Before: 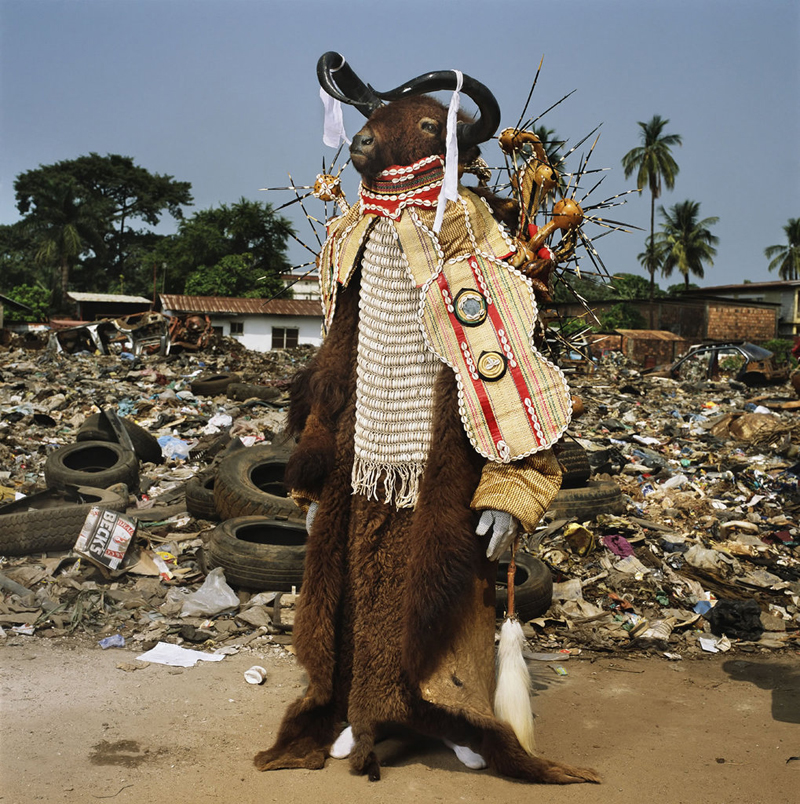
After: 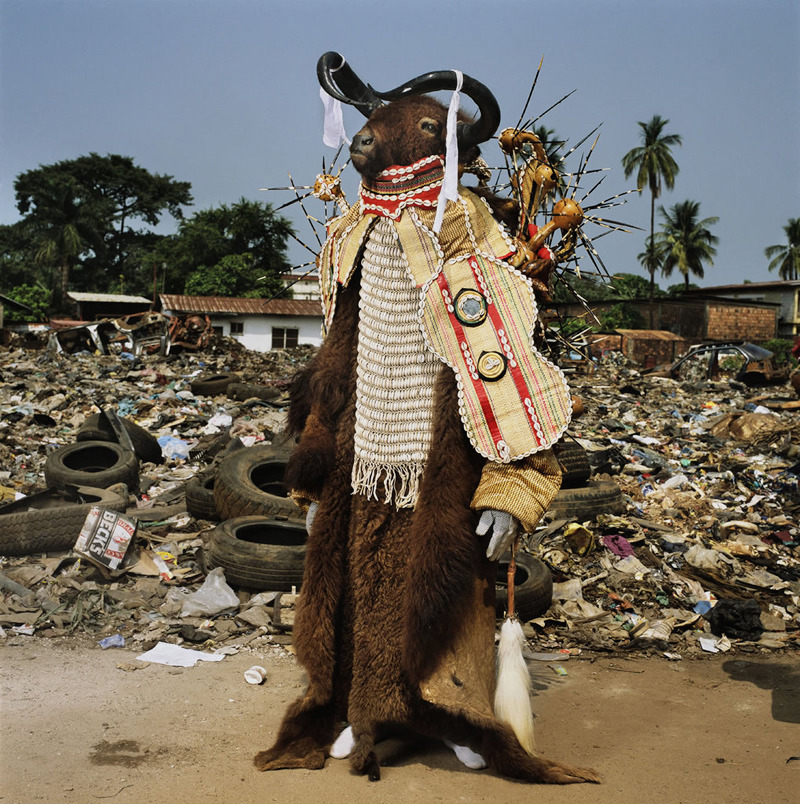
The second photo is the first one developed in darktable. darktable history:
filmic rgb: black relative exposure -11.35 EV, white relative exposure 3.22 EV, hardness 6.76, color science v6 (2022)
tone equalizer: on, module defaults
